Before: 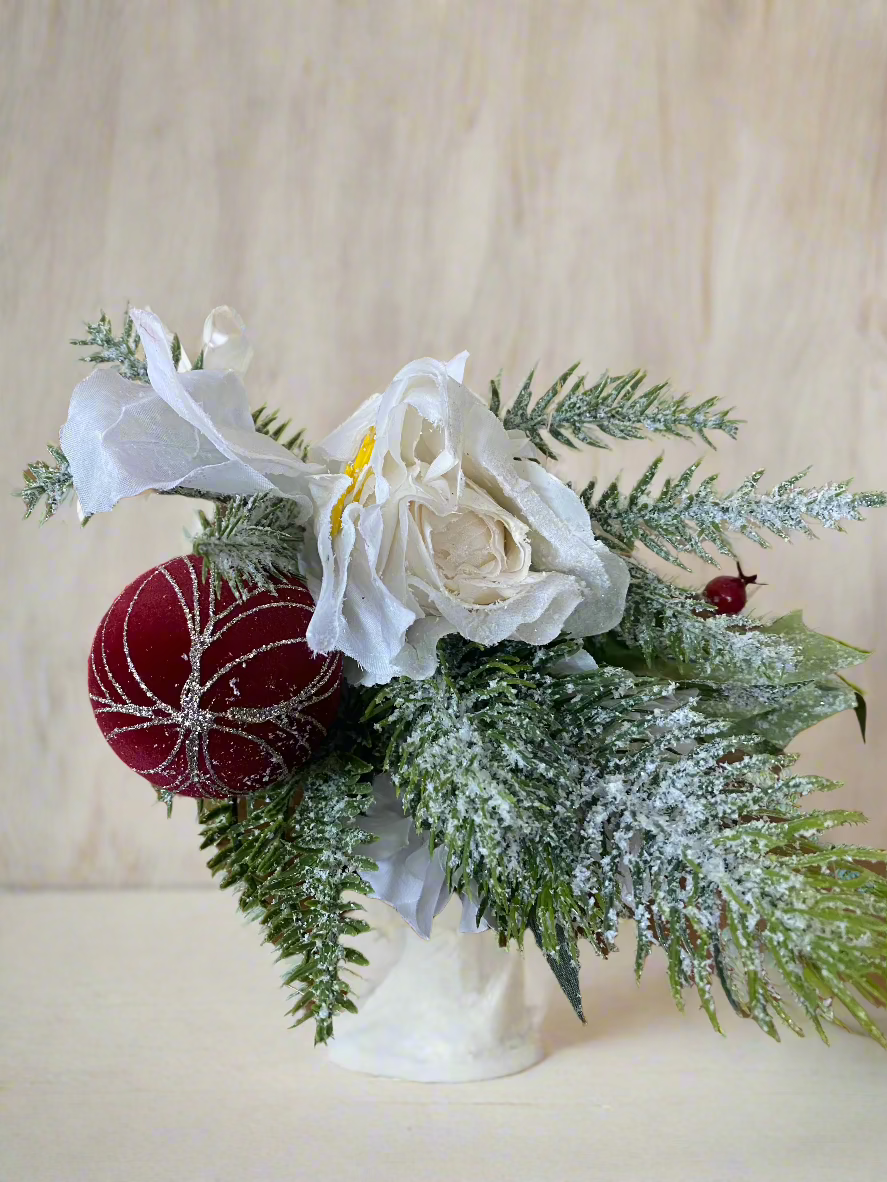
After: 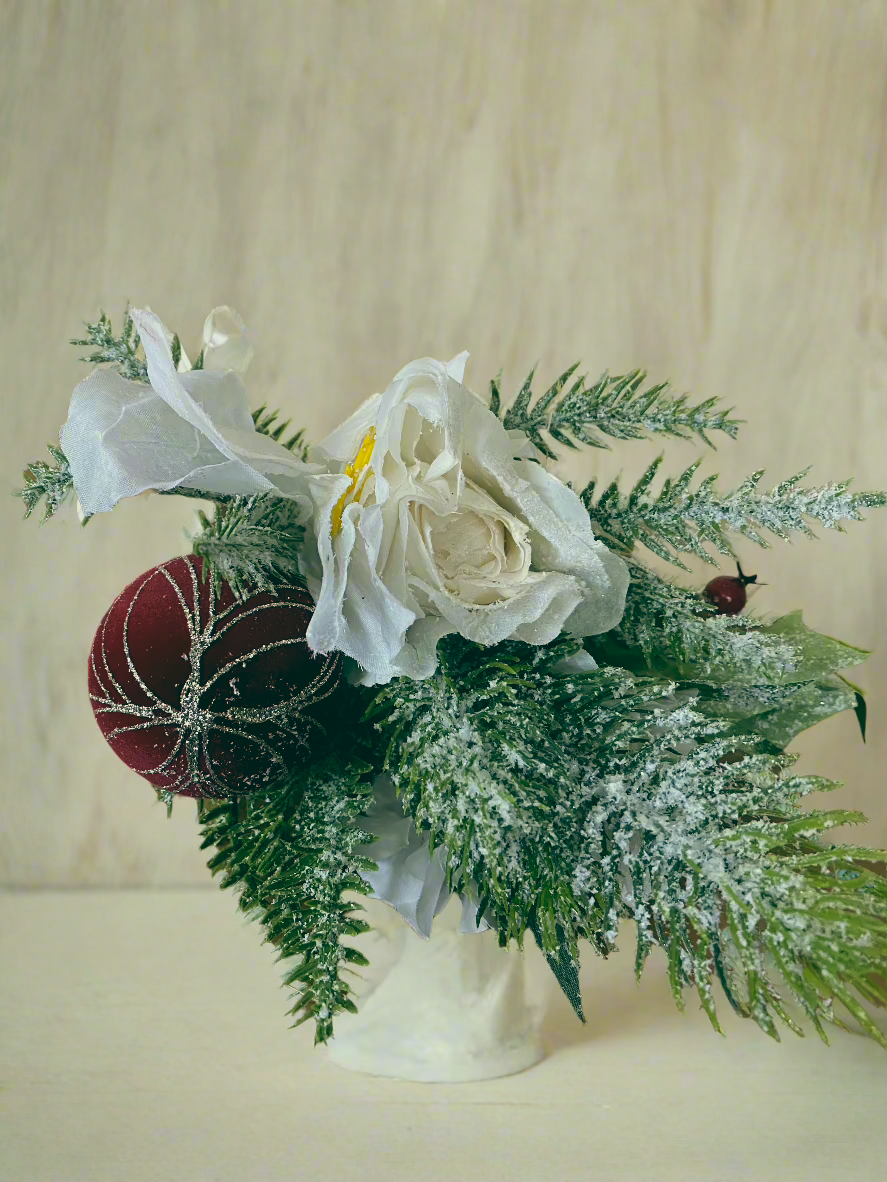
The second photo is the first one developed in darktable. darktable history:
exposure: exposure -0.05 EV
color balance: lift [1.005, 0.99, 1.007, 1.01], gamma [1, 1.034, 1.032, 0.966], gain [0.873, 1.055, 1.067, 0.933]
